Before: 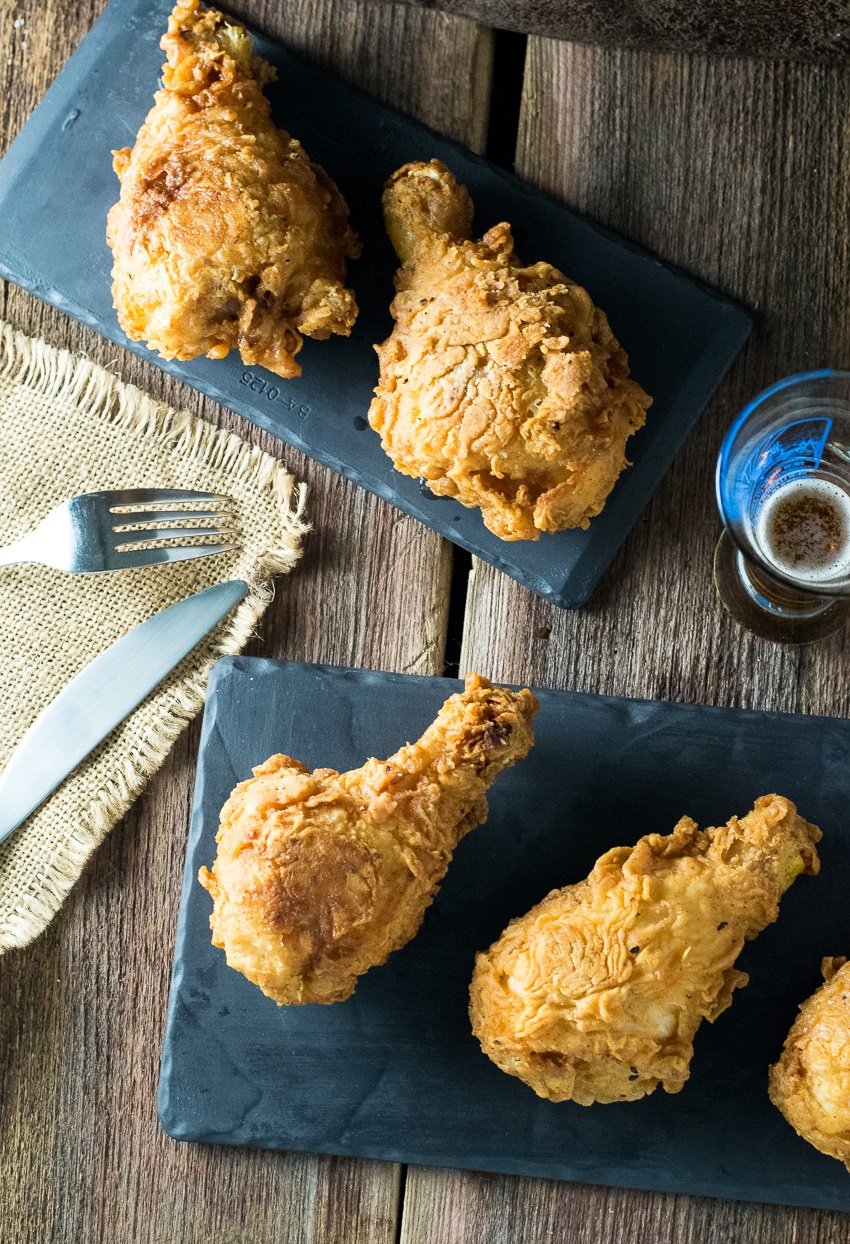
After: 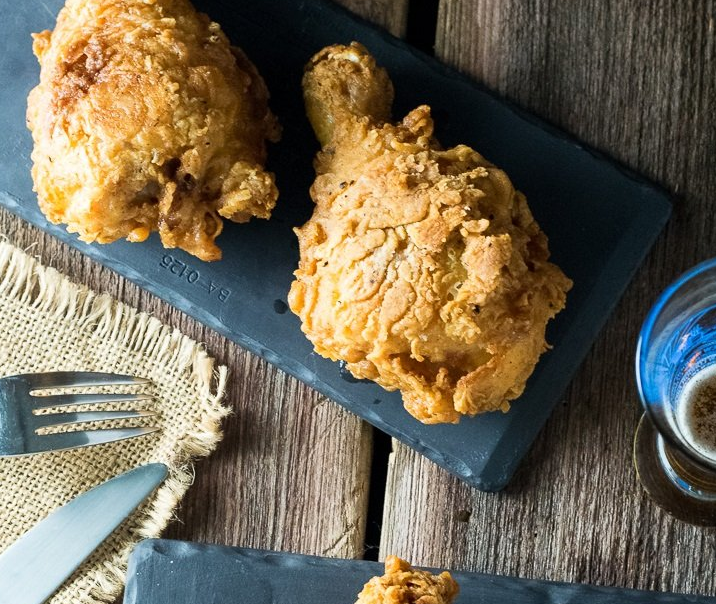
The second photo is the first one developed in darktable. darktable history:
crop and rotate: left 9.635%, top 9.526%, right 6.088%, bottom 41.857%
